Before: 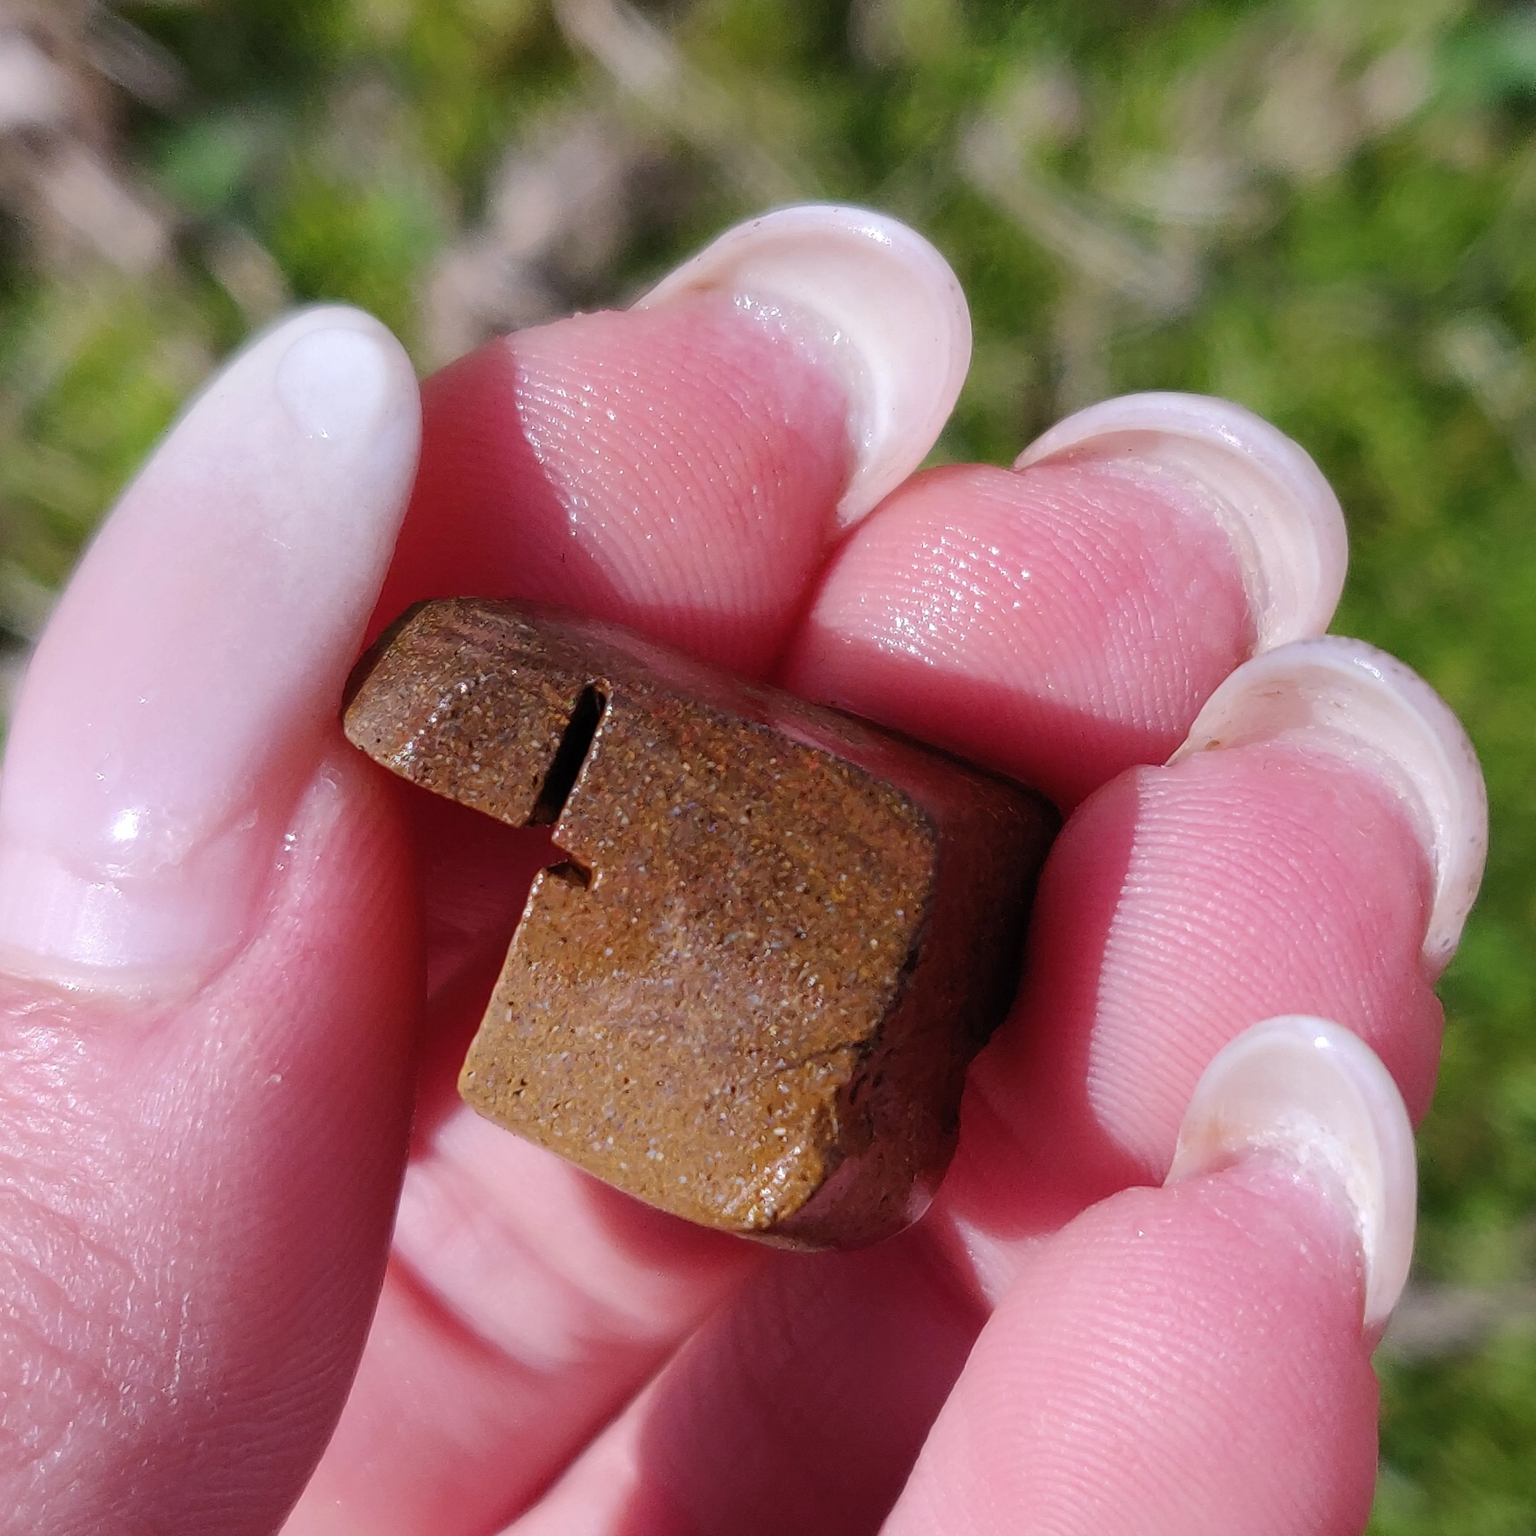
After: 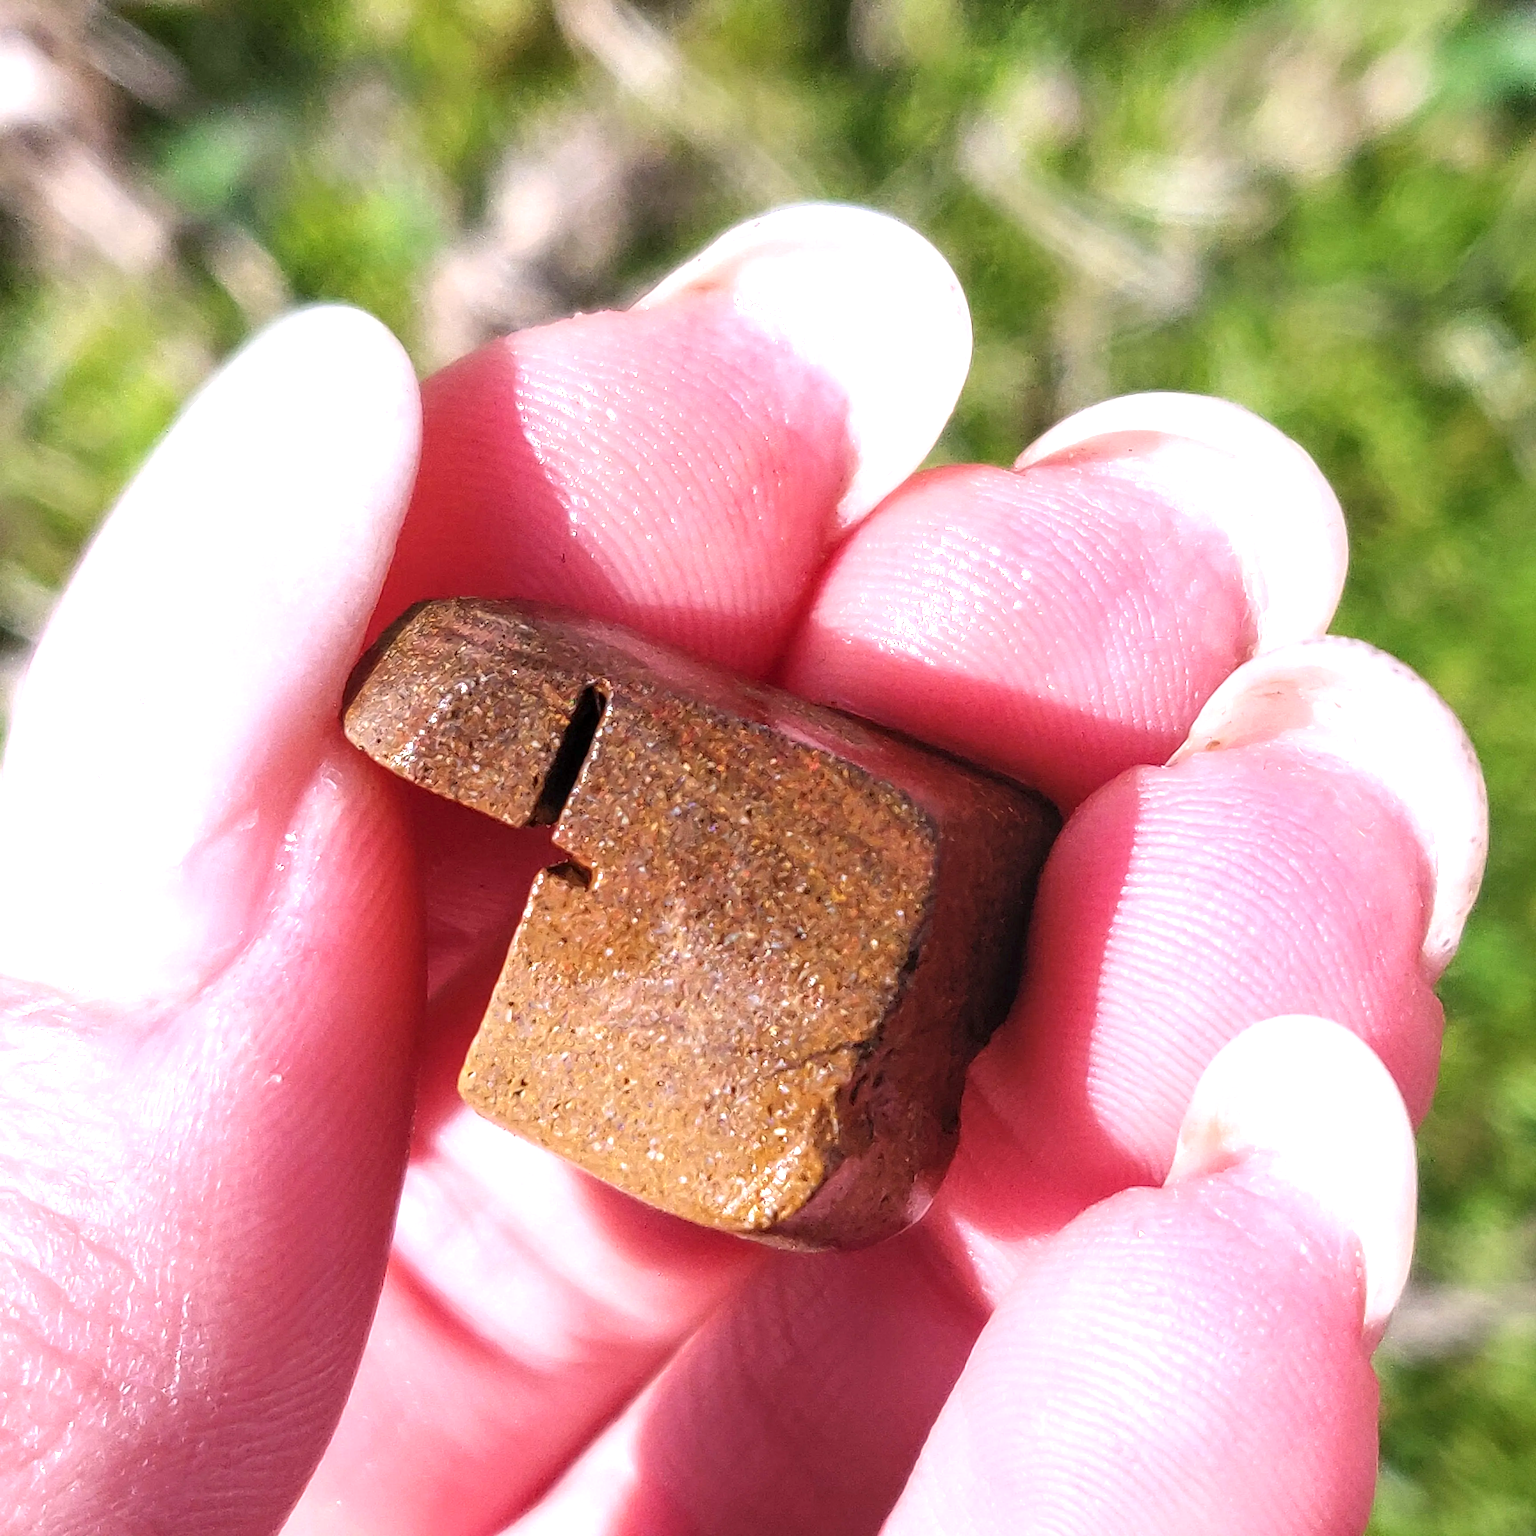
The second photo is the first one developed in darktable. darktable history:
local contrast: on, module defaults
white balance: red 1.009, blue 0.985
exposure: black level correction 0, exposure 1.1 EV, compensate exposure bias true, compensate highlight preservation false
